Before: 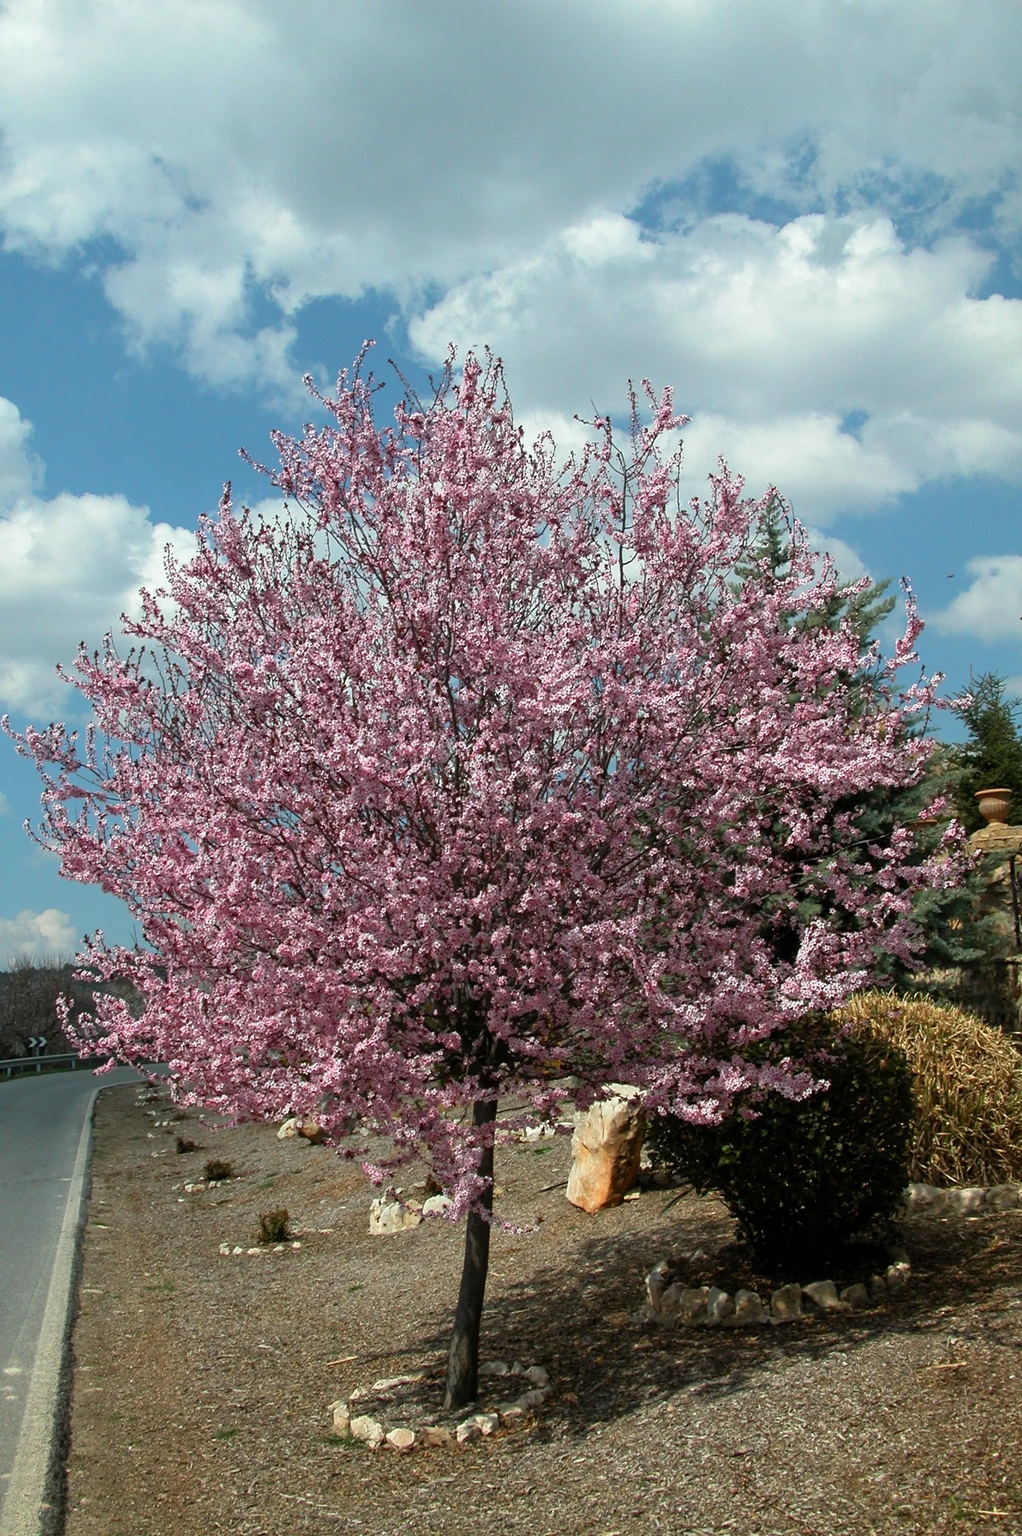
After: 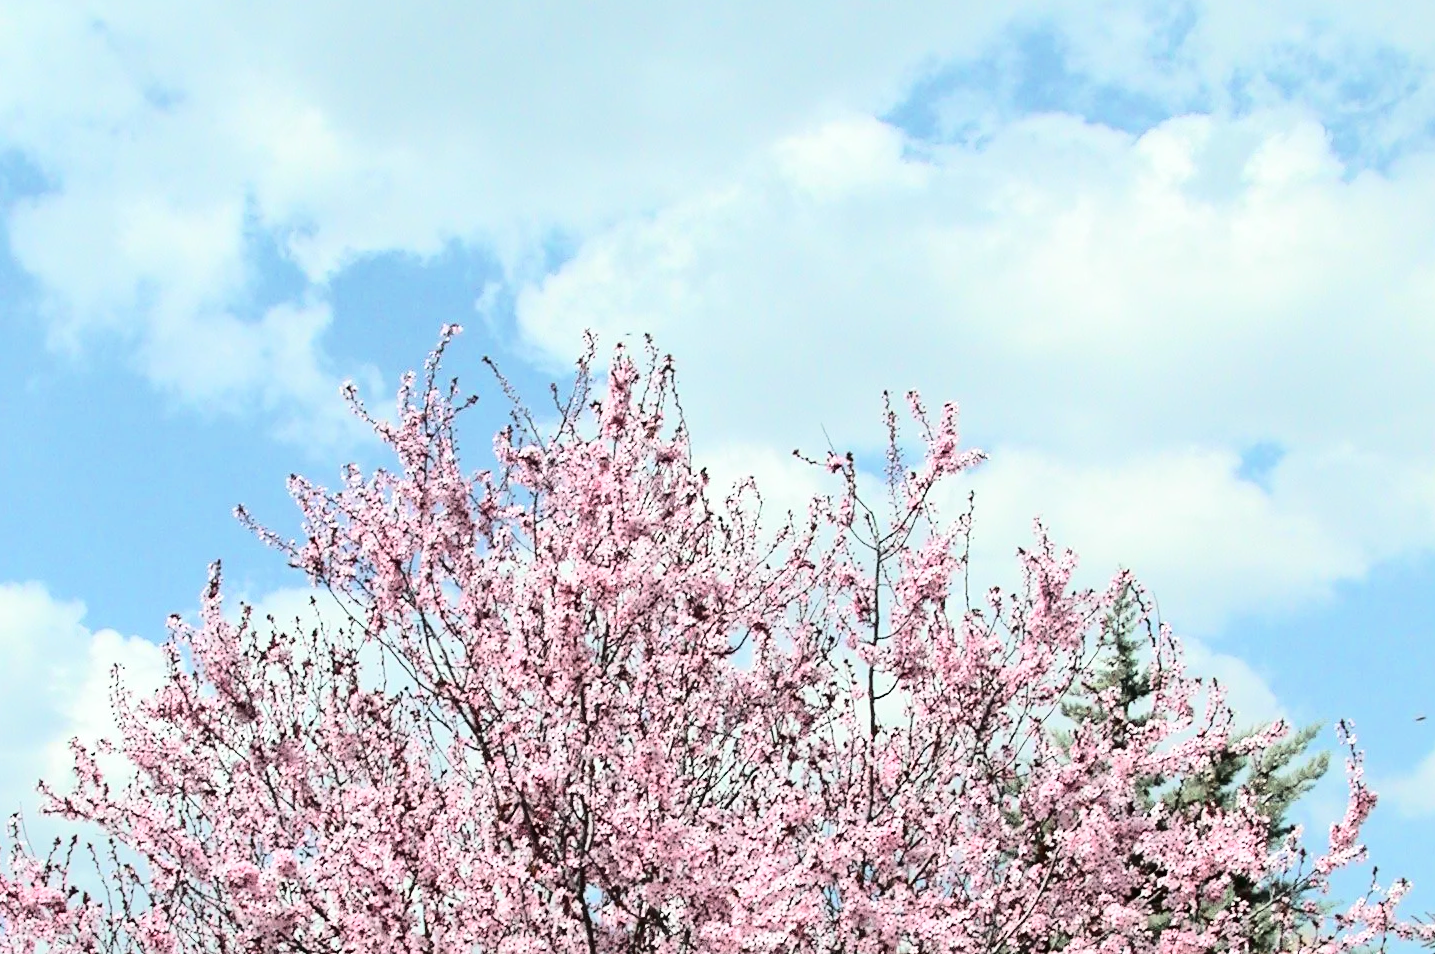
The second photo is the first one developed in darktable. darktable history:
color correction: highlights b* -0.045, saturation 0.54
crop and rotate: left 9.669%, top 9.473%, right 6.079%, bottom 53.244%
shadows and highlights: shadows 30.01
contrast brightness saturation: contrast 0.401, brightness 0.042, saturation 0.254
tone equalizer: -7 EV 0.144 EV, -6 EV 0.586 EV, -5 EV 1.17 EV, -4 EV 1.33 EV, -3 EV 1.18 EV, -2 EV 0.6 EV, -1 EV 0.152 EV, edges refinement/feathering 500, mask exposure compensation -1.57 EV, preserve details no
